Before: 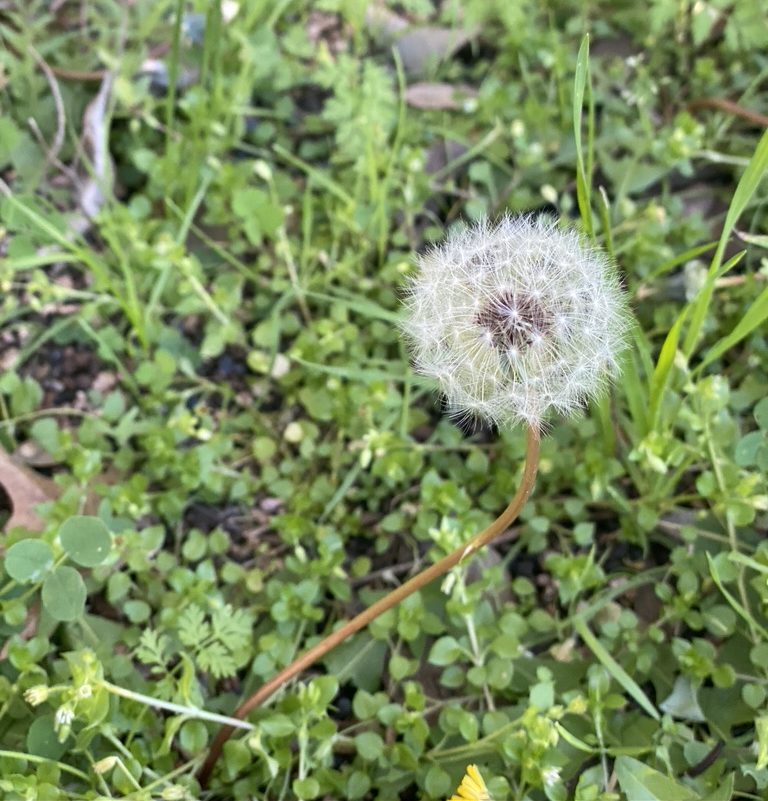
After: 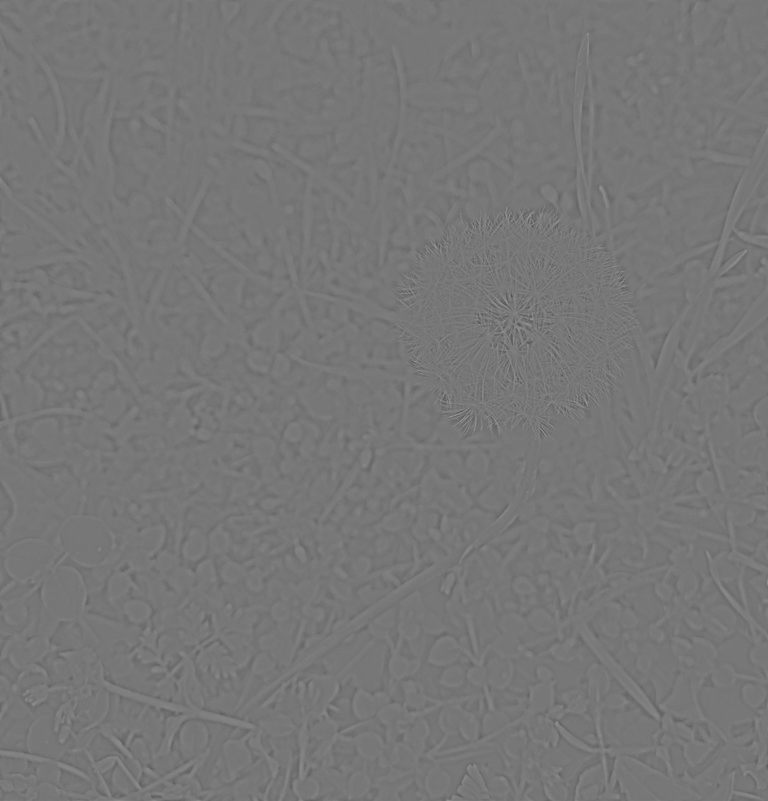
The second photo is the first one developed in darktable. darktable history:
velvia: on, module defaults
highpass: sharpness 5.84%, contrast boost 8.44%
